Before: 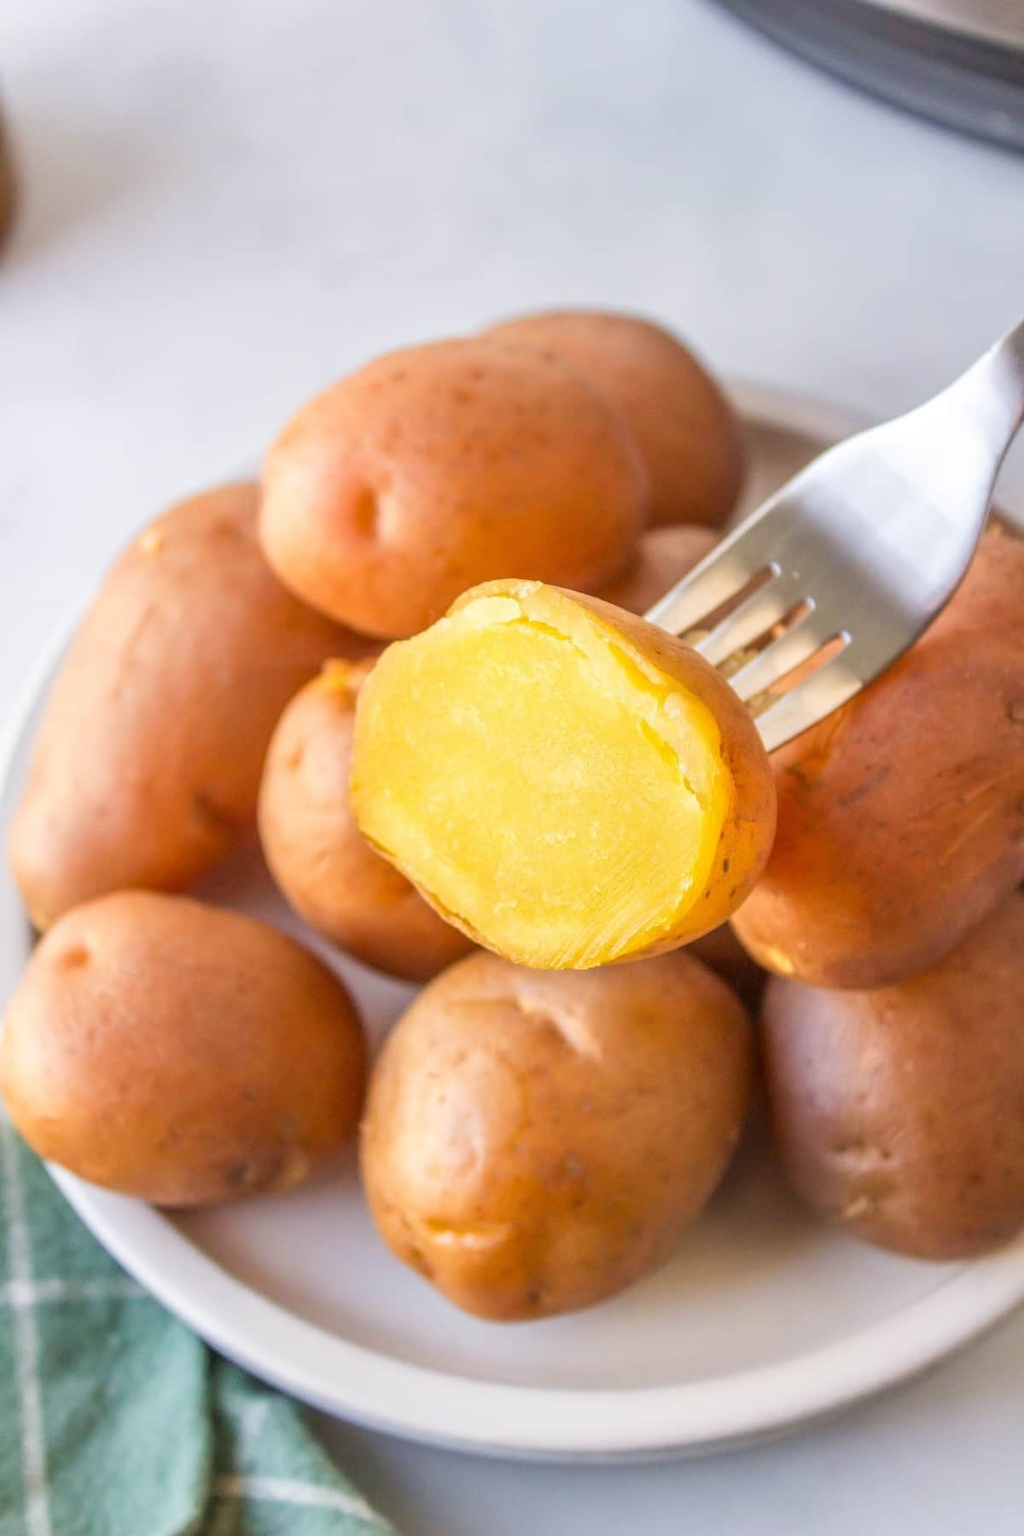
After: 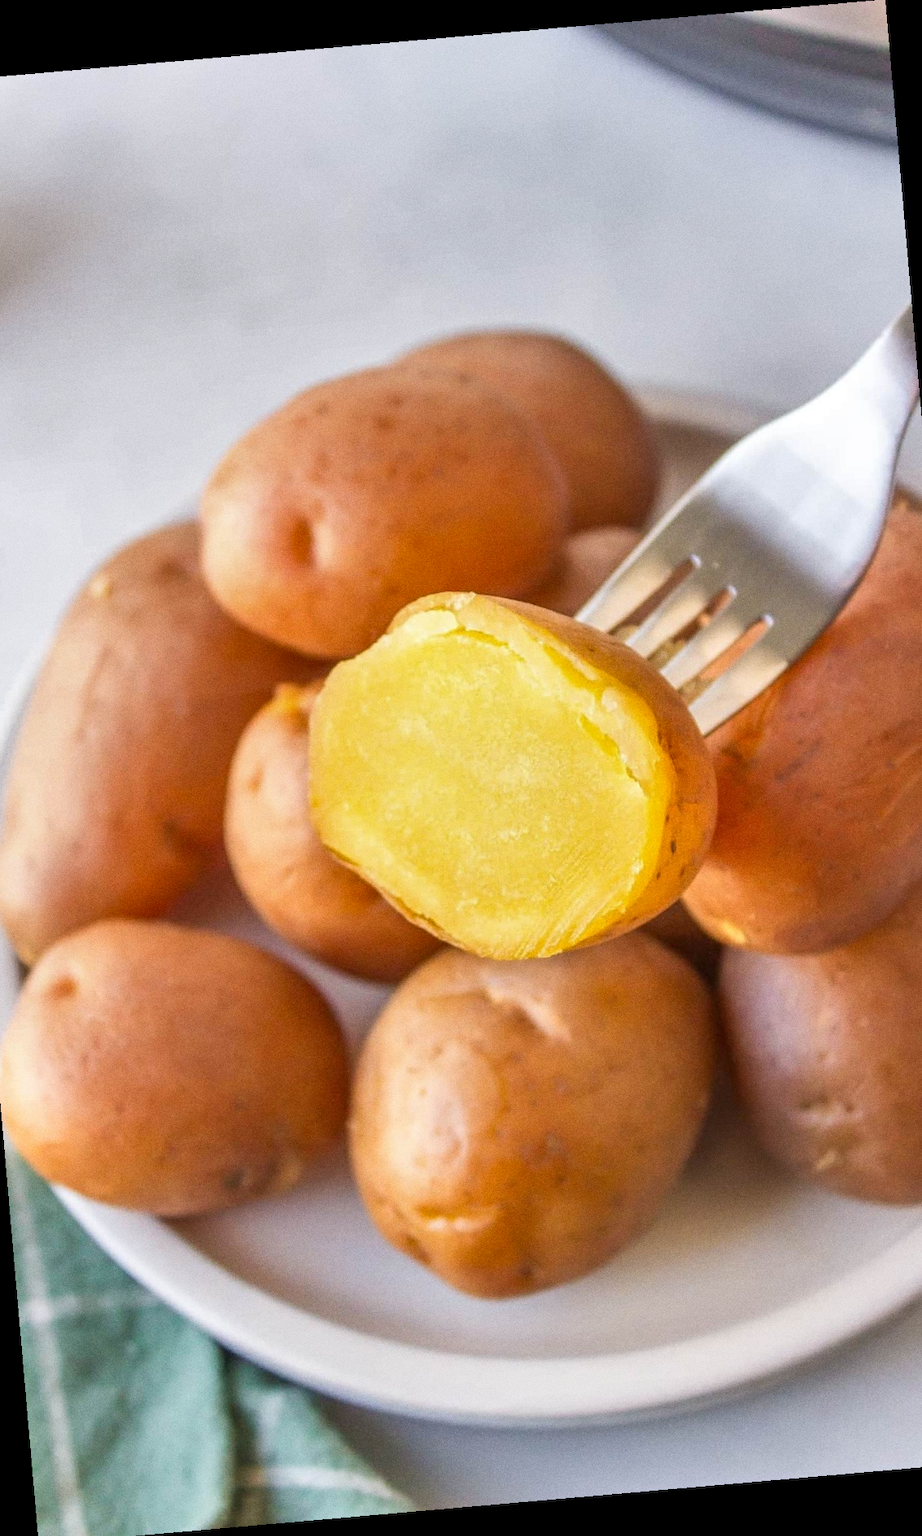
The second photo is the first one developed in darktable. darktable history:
crop: left 8.026%, right 7.374%
shadows and highlights: highlights color adjustment 0%, low approximation 0.01, soften with gaussian
grain: coarseness 0.09 ISO
rotate and perspective: rotation -4.98°, automatic cropping off
